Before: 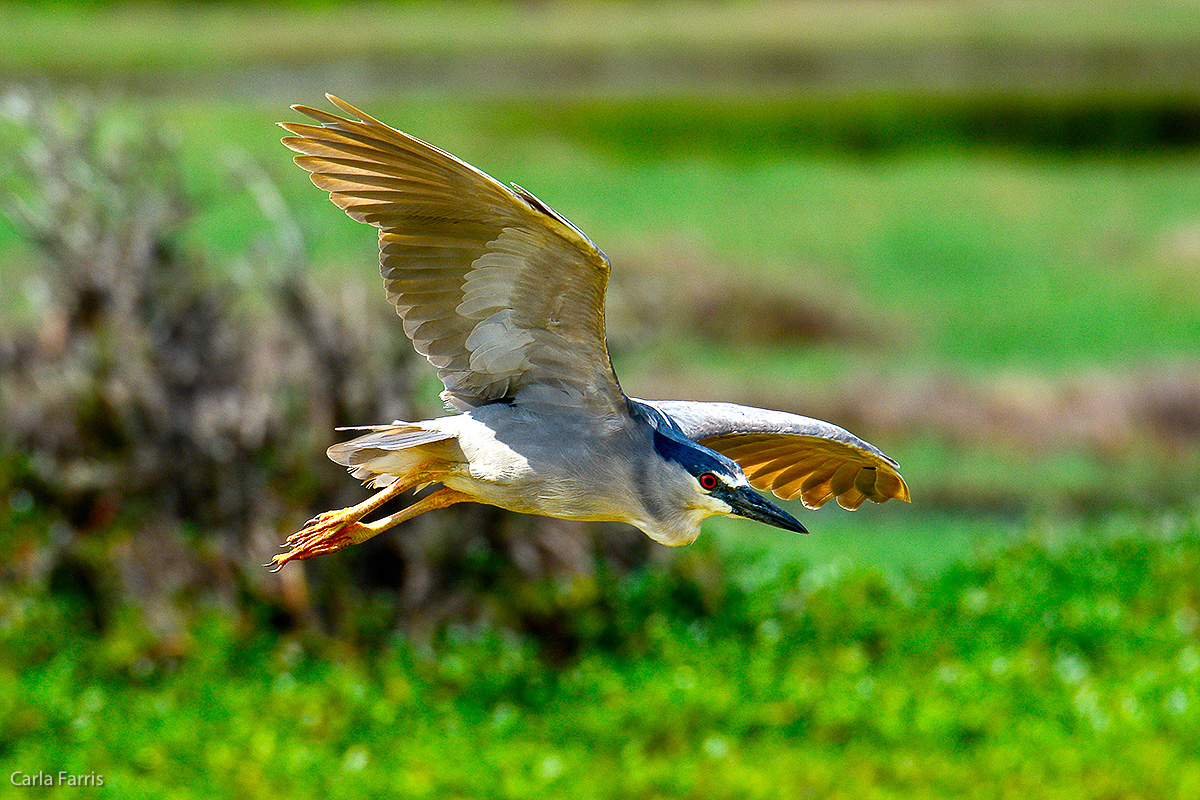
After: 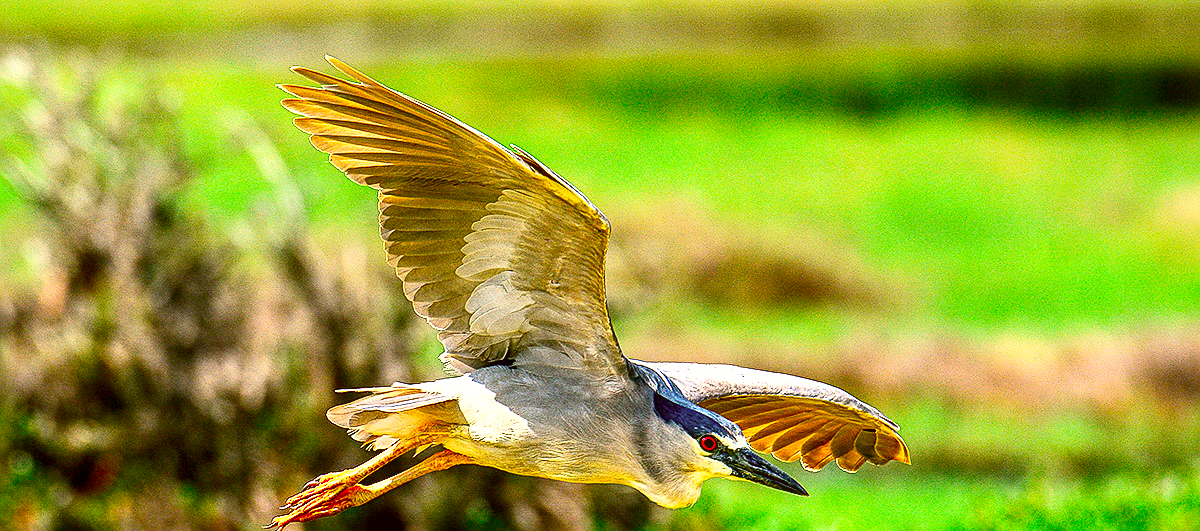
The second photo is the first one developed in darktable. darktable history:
contrast brightness saturation: contrast 0.234, brightness 0.115, saturation 0.291
local contrast: on, module defaults
exposure: black level correction 0.001, exposure 0.5 EV, compensate highlight preservation false
color correction: highlights a* 8.72, highlights b* 15.15, shadows a* -0.34, shadows b* 25.77
crop and rotate: top 4.816%, bottom 28.782%
sharpen: on, module defaults
